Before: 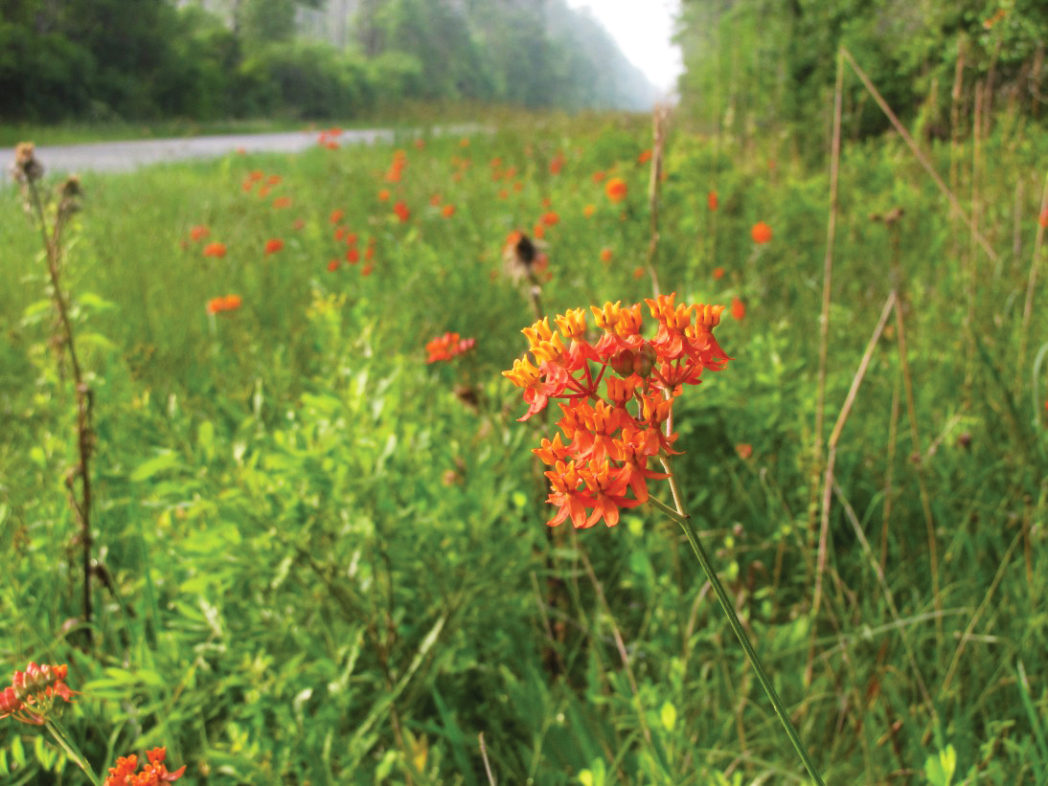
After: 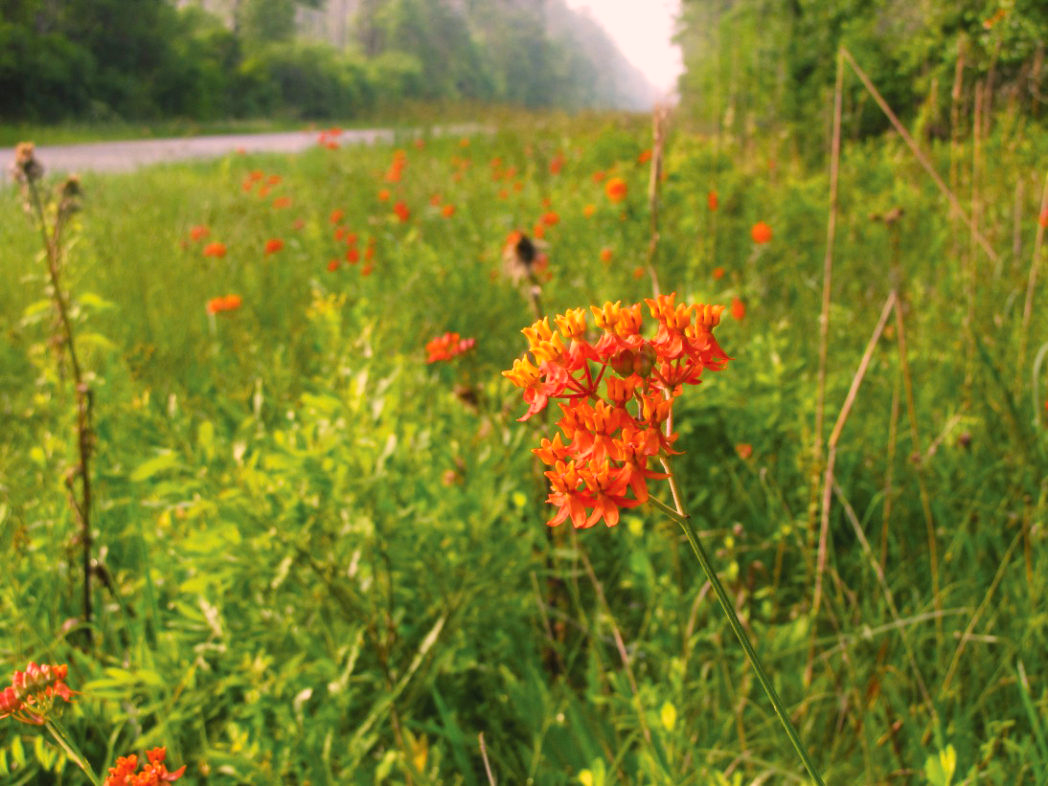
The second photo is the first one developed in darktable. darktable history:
color balance rgb: highlights gain › chroma 4.597%, highlights gain › hue 33.98°, linear chroma grading › global chroma 10.511%, perceptual saturation grading › global saturation -2.376%, perceptual saturation grading › highlights -7.138%, perceptual saturation grading › mid-tones 7.58%, perceptual saturation grading › shadows 4.868%, global vibrance 20%
